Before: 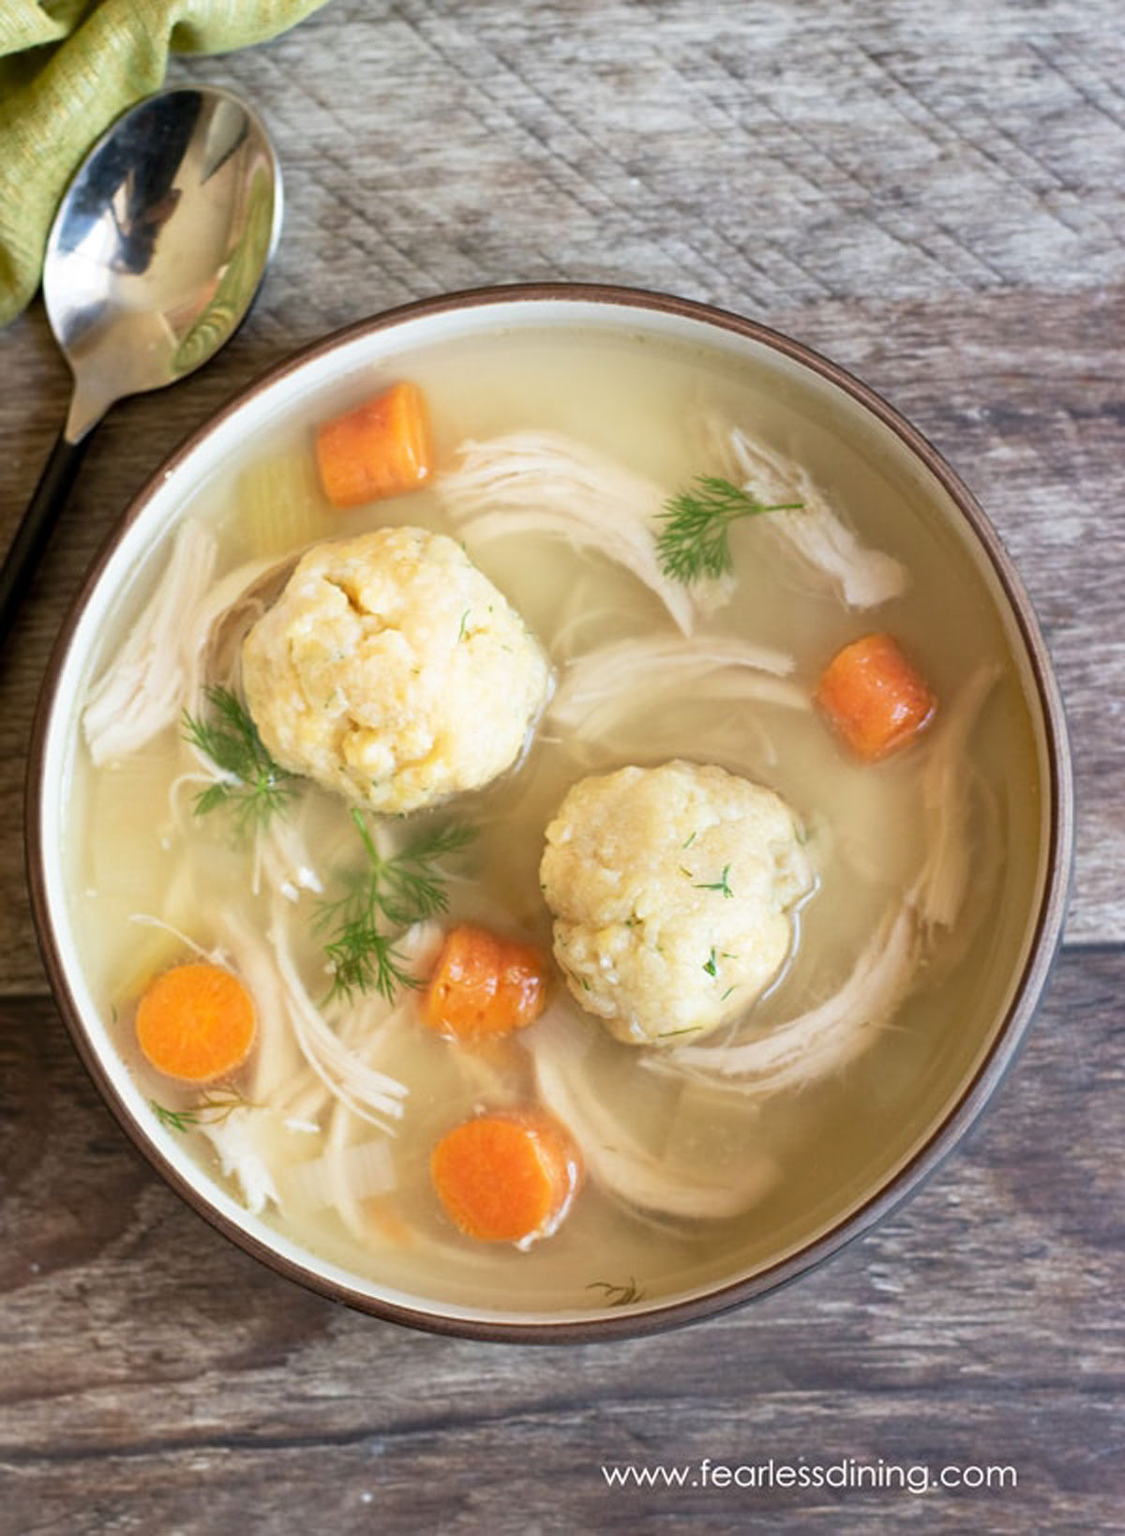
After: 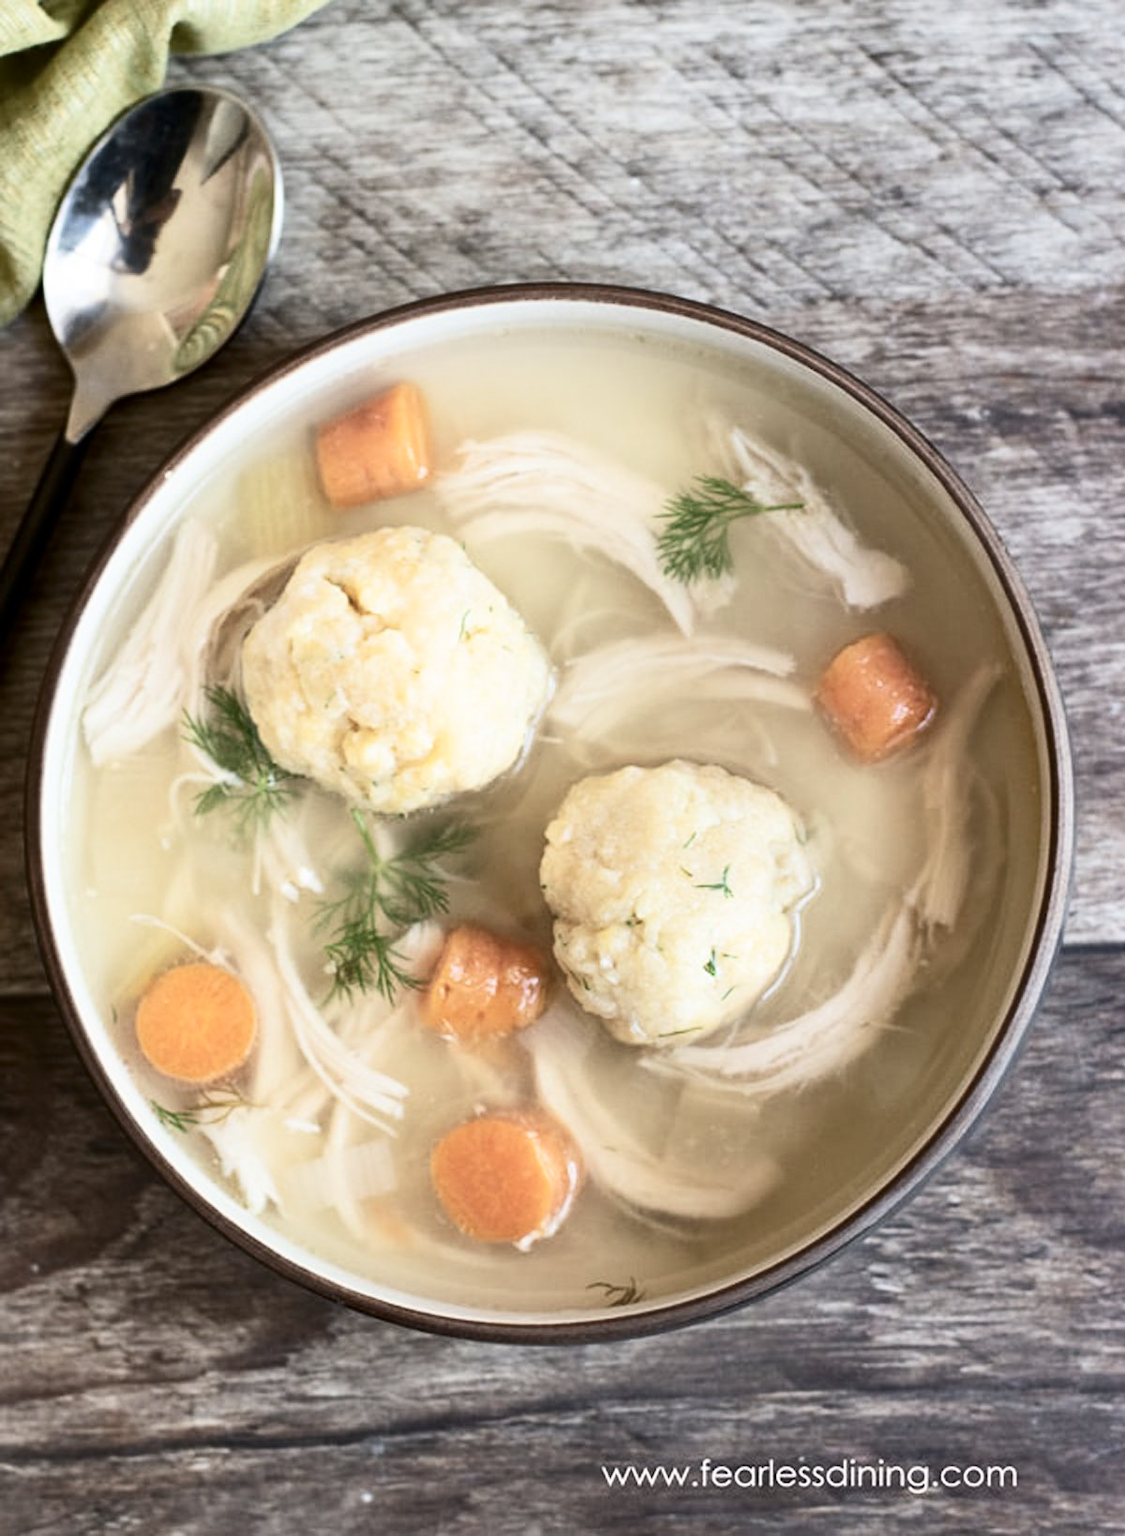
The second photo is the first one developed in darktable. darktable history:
contrast brightness saturation: contrast 0.249, saturation -0.323
